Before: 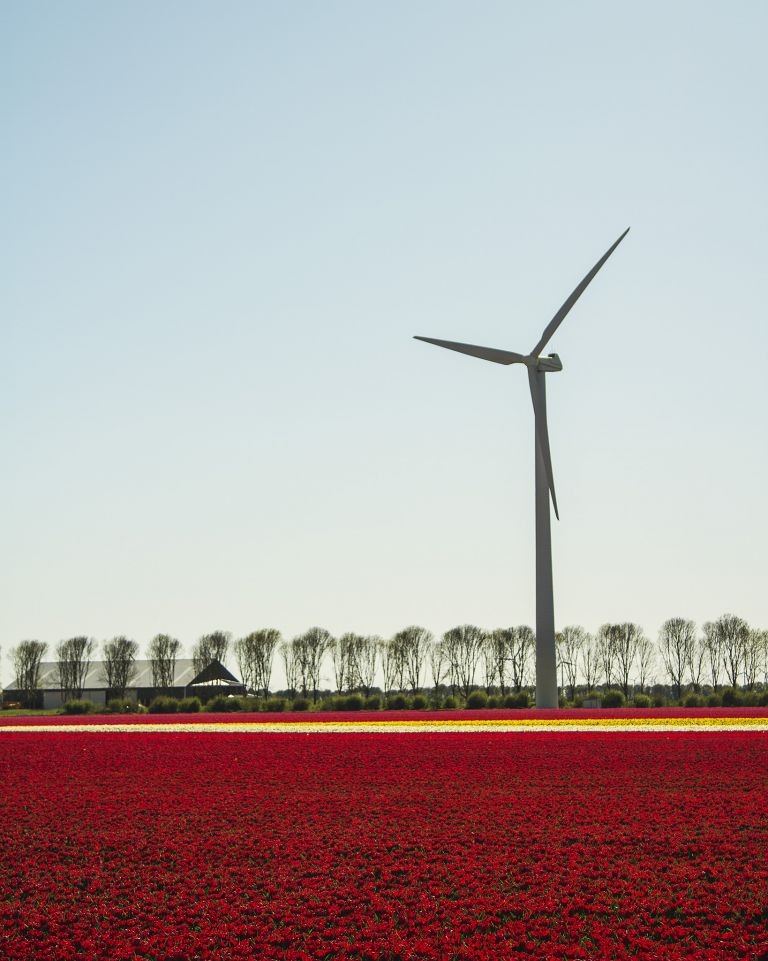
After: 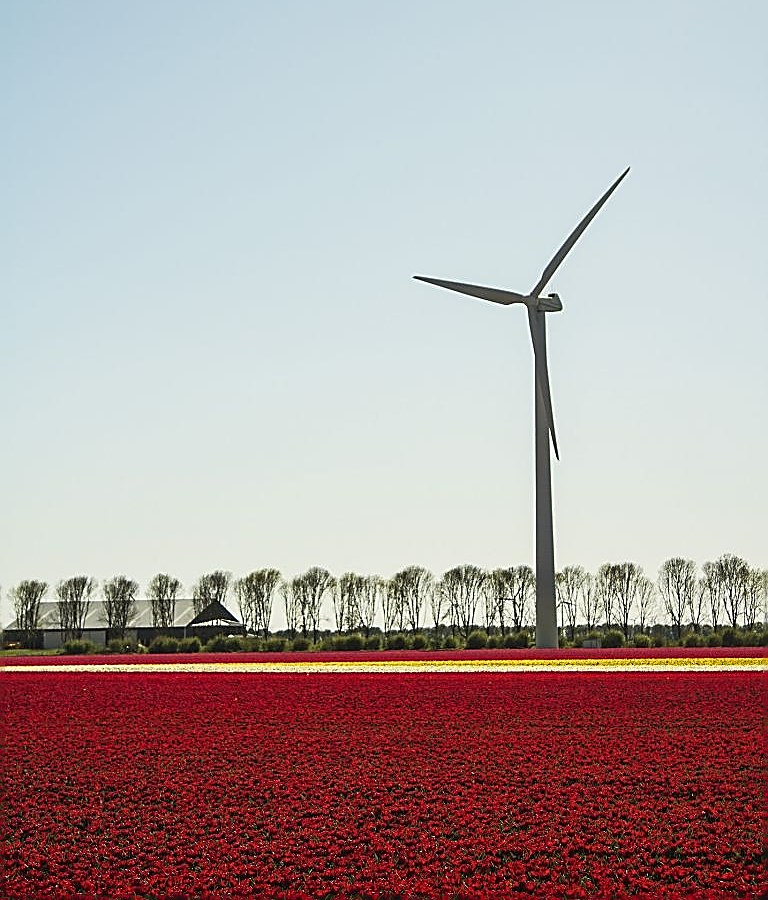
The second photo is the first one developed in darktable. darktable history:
sharpen: radius 1.685, amount 1.294
crop and rotate: top 6.25%
